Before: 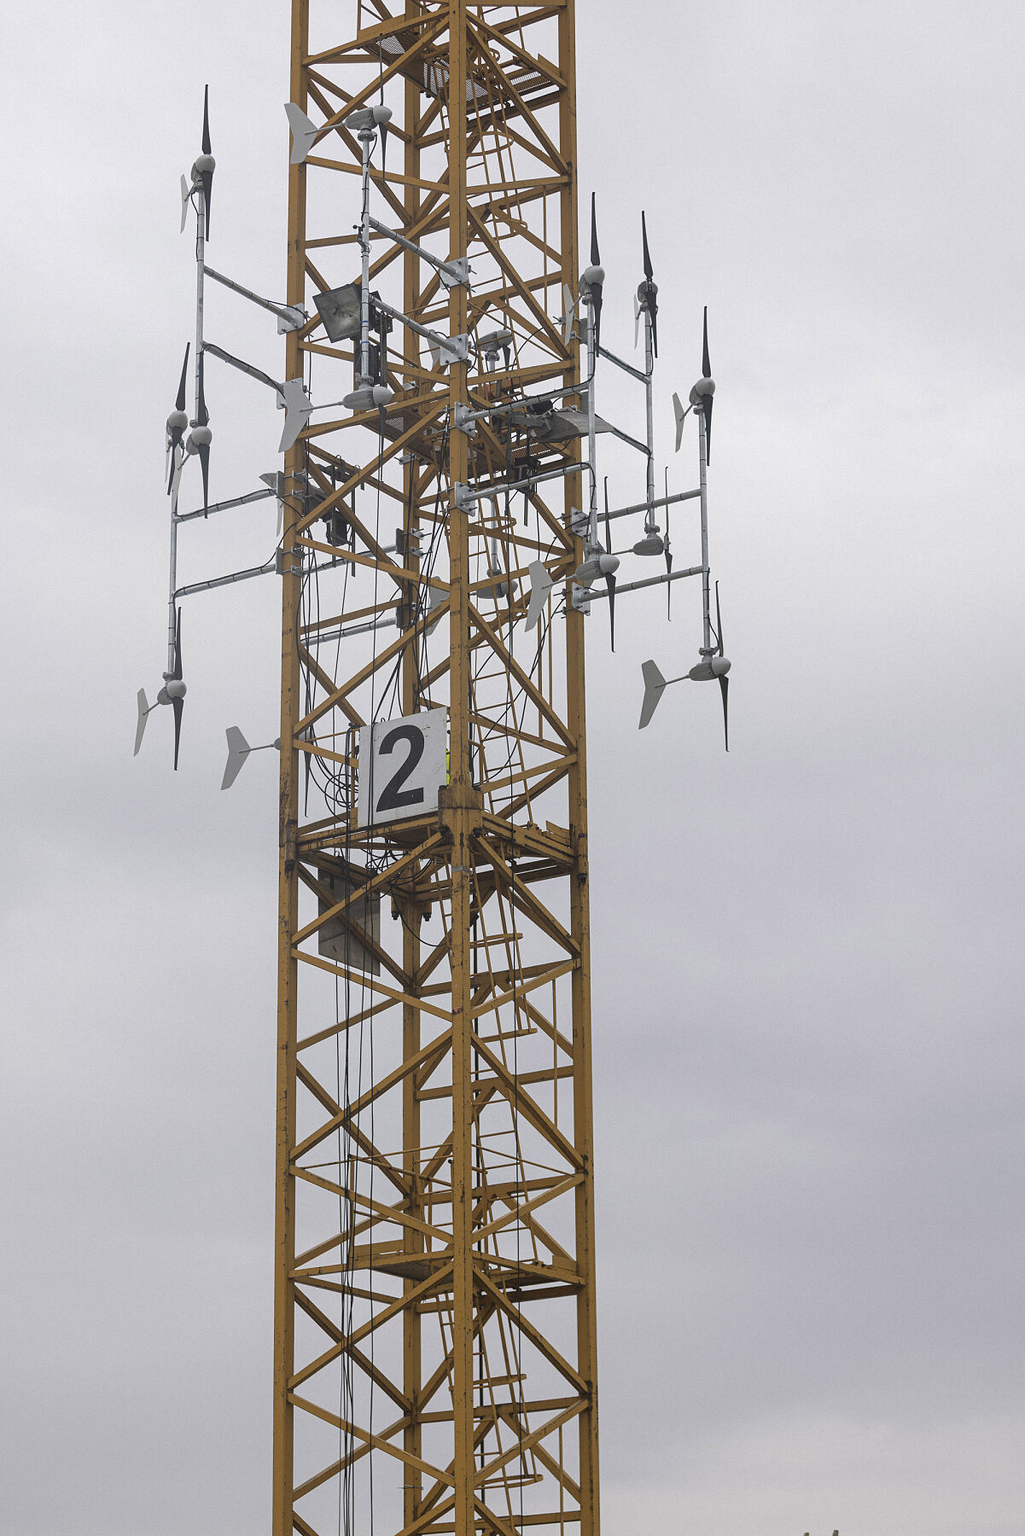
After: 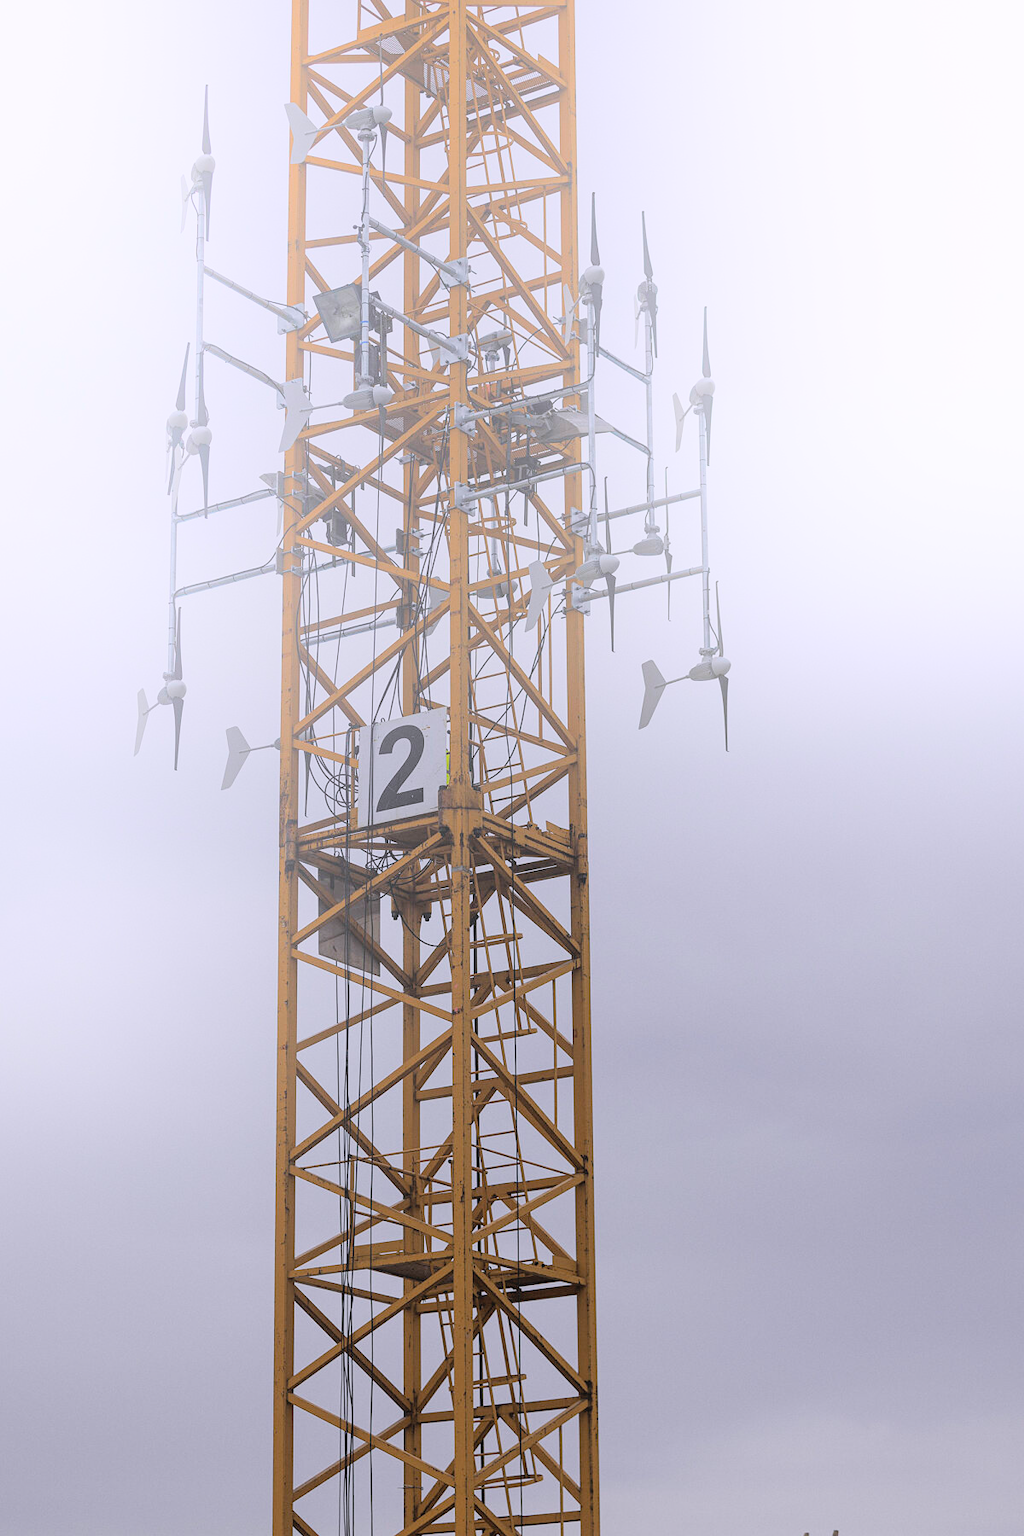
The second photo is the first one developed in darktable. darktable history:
filmic rgb: white relative exposure 3.85 EV, hardness 4.3
bloom: size 40%
white balance: red 1.004, blue 1.096
